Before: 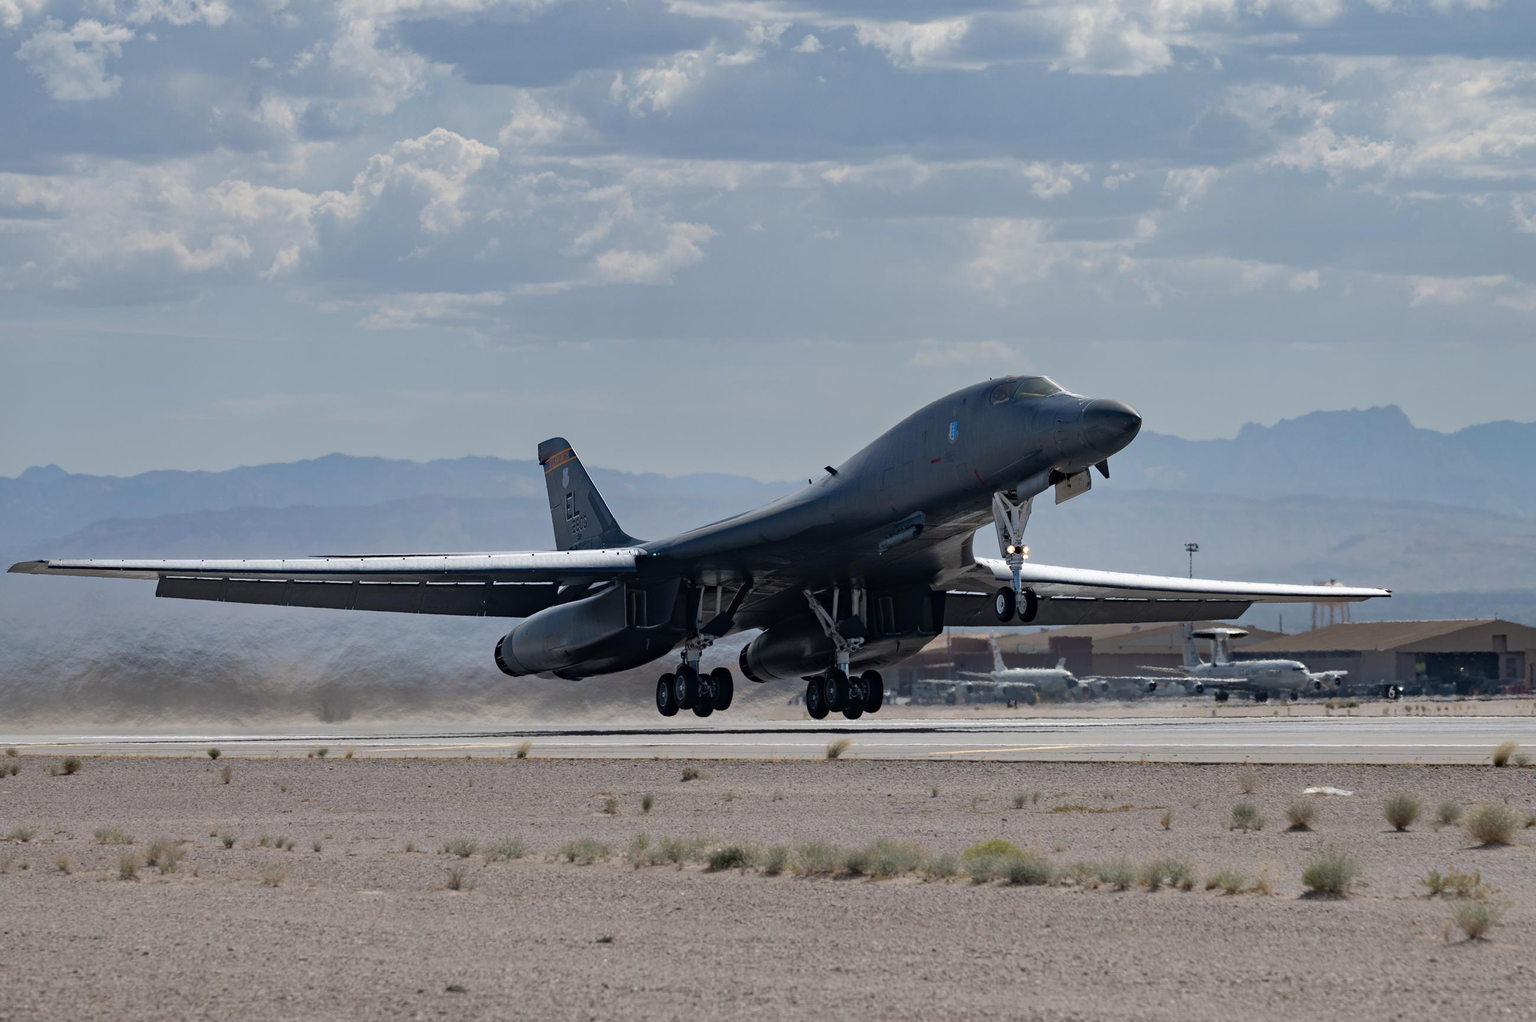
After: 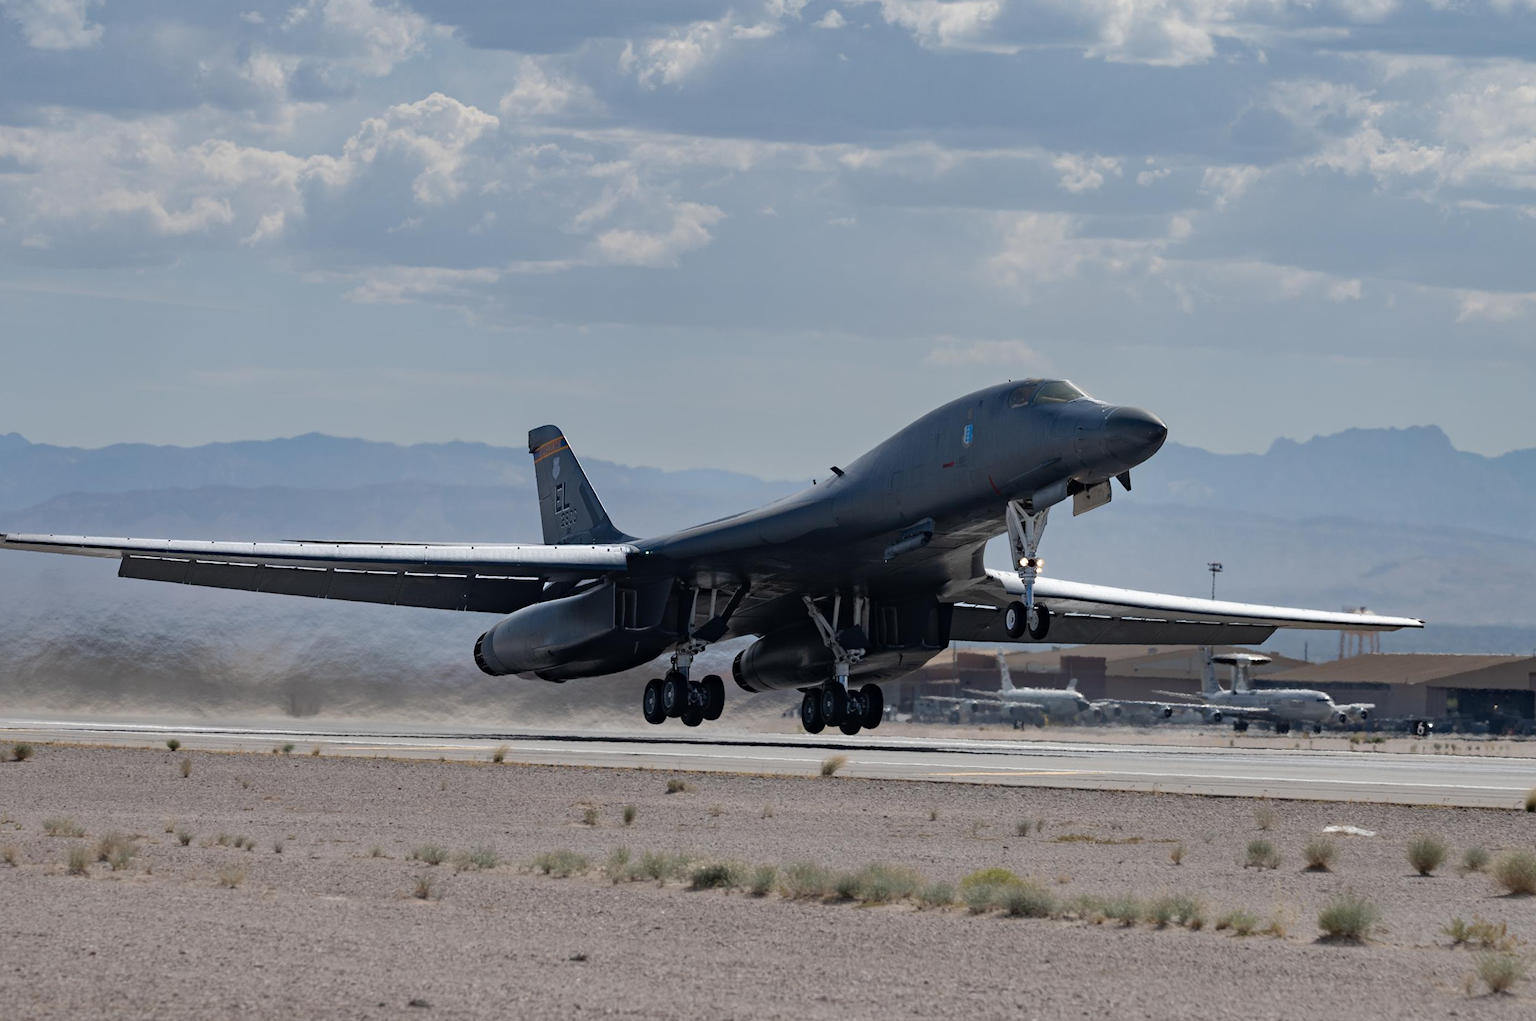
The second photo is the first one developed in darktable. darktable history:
sharpen: radius 5.356, amount 0.314, threshold 26.199
crop and rotate: angle -2.23°
